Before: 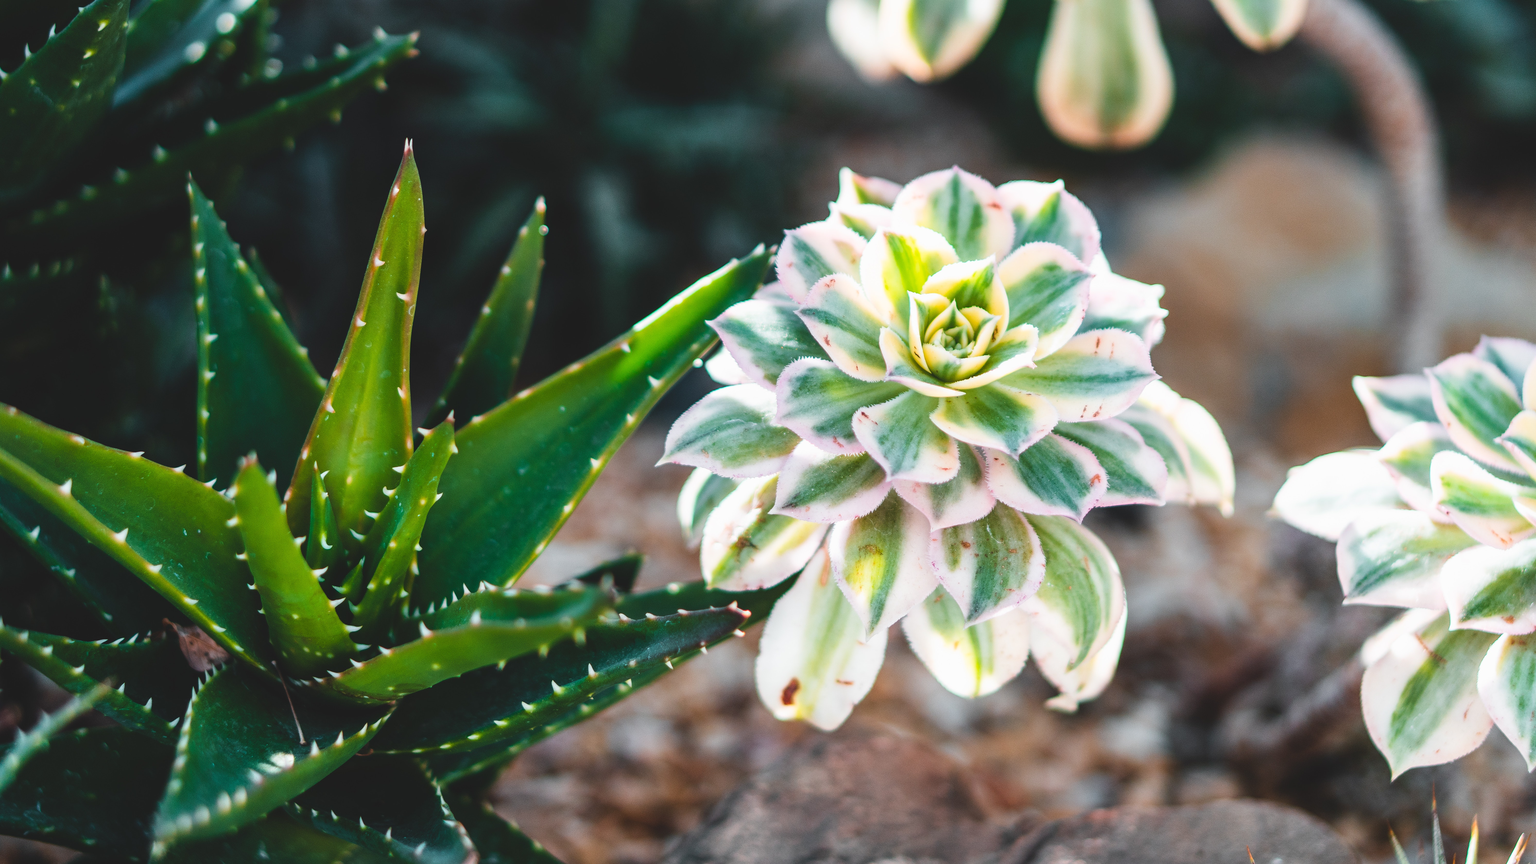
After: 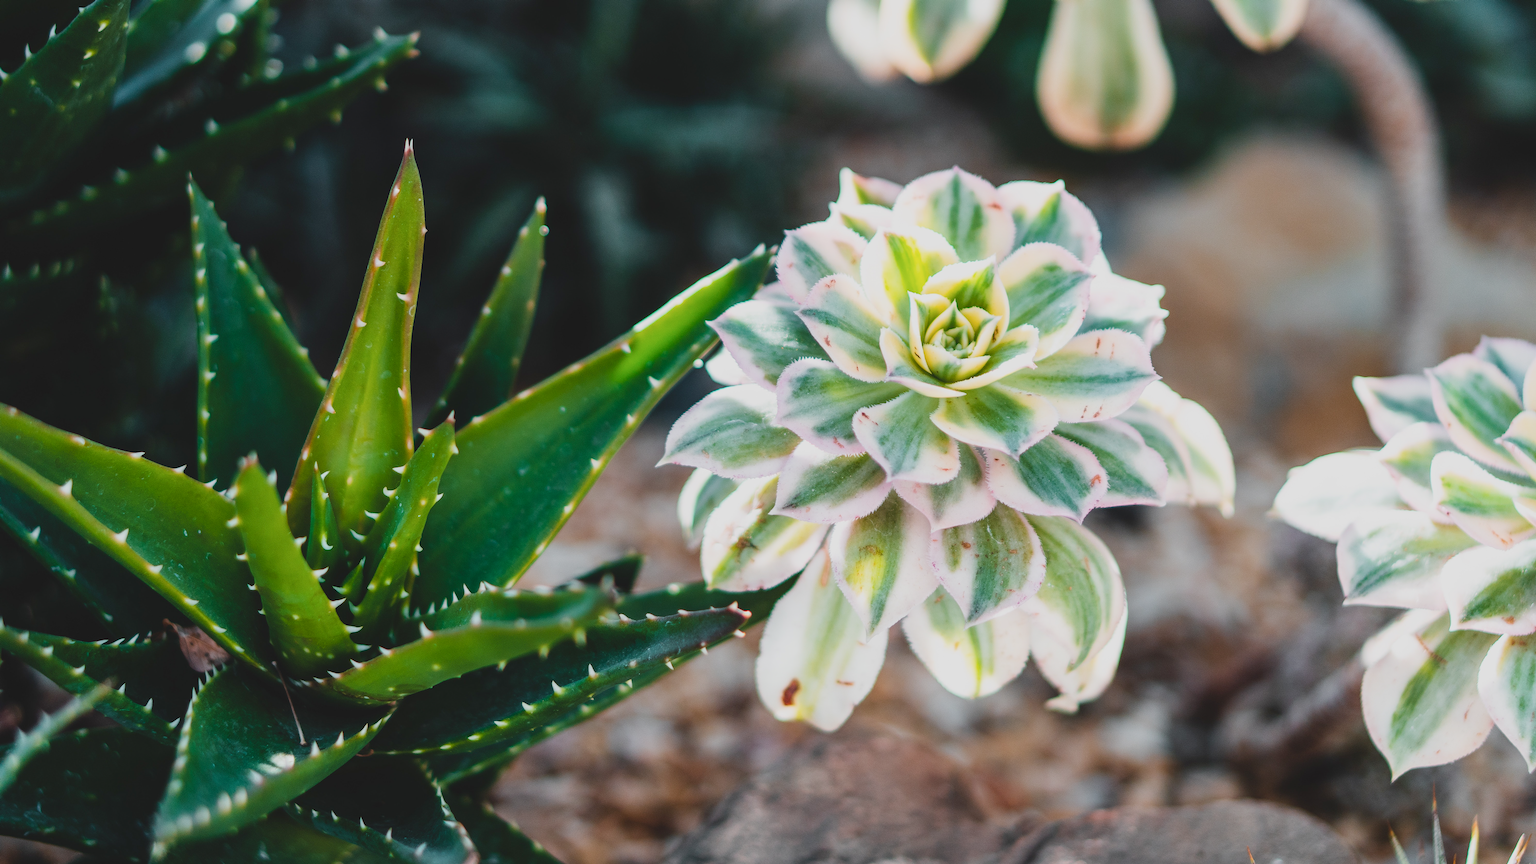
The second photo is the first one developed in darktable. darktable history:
filmic rgb: black relative exposure -15.02 EV, white relative exposure 3 EV, target black luminance 0%, hardness 9.35, latitude 98.63%, contrast 0.913, shadows ↔ highlights balance 0.693%, preserve chrominance no, color science v5 (2021)
